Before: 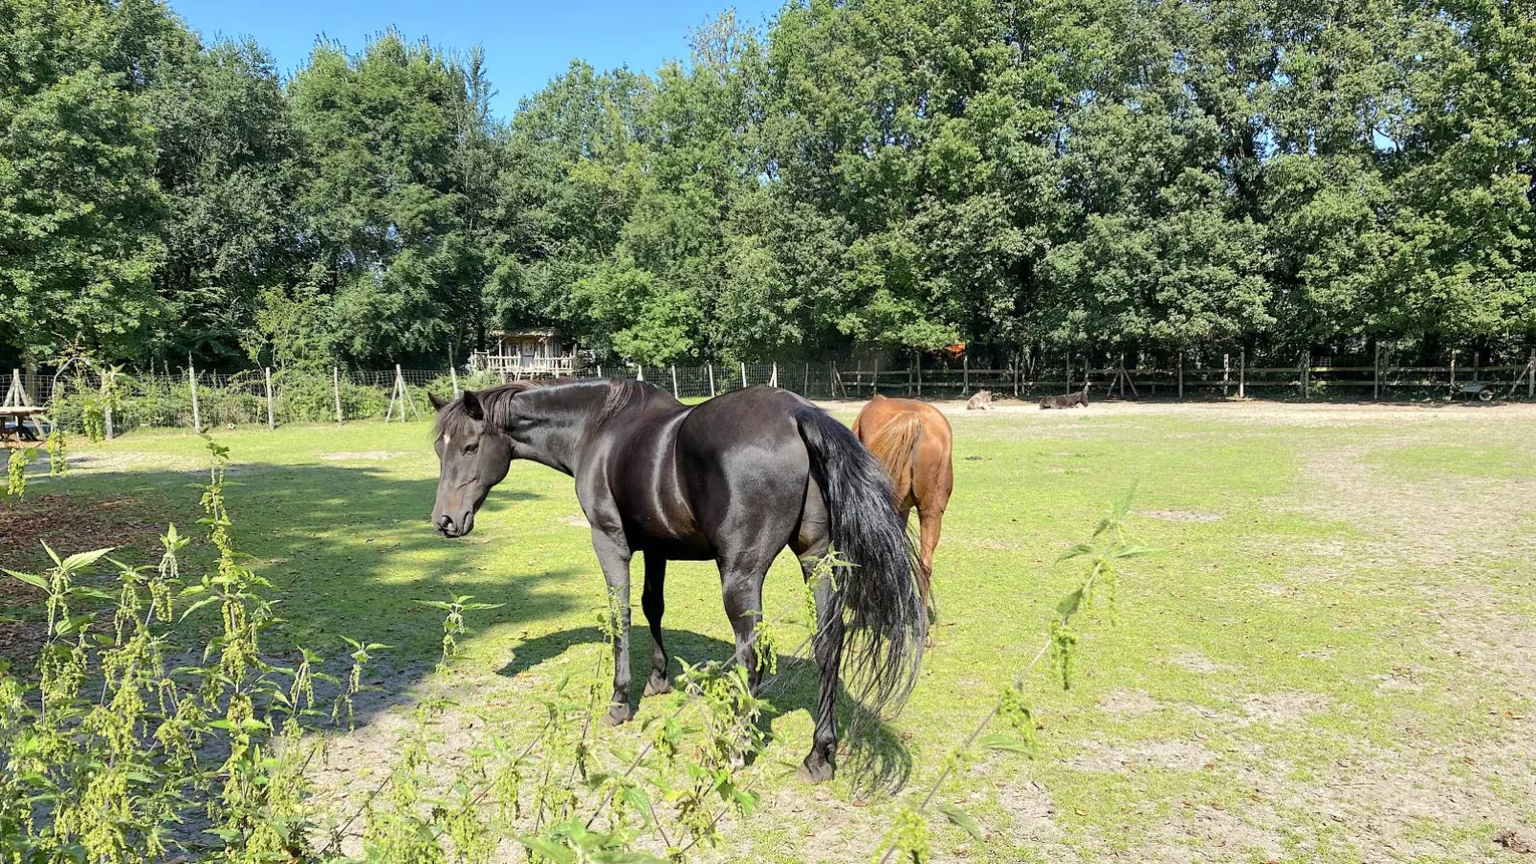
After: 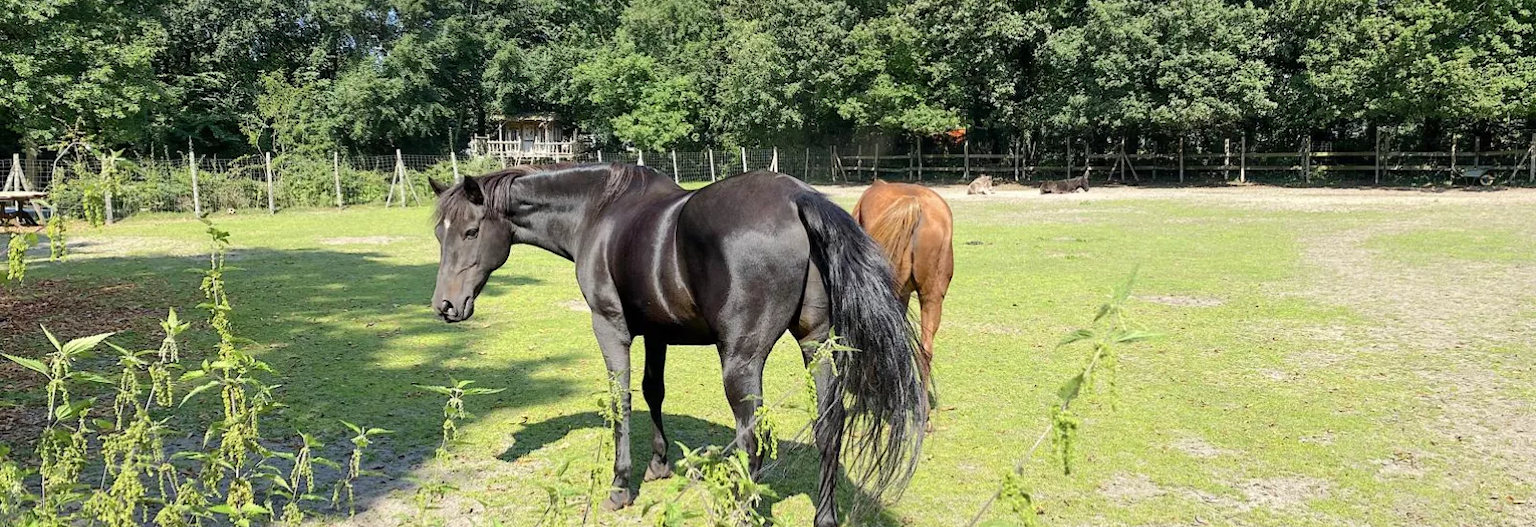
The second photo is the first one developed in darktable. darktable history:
crop and rotate: top 24.921%, bottom 14.022%
